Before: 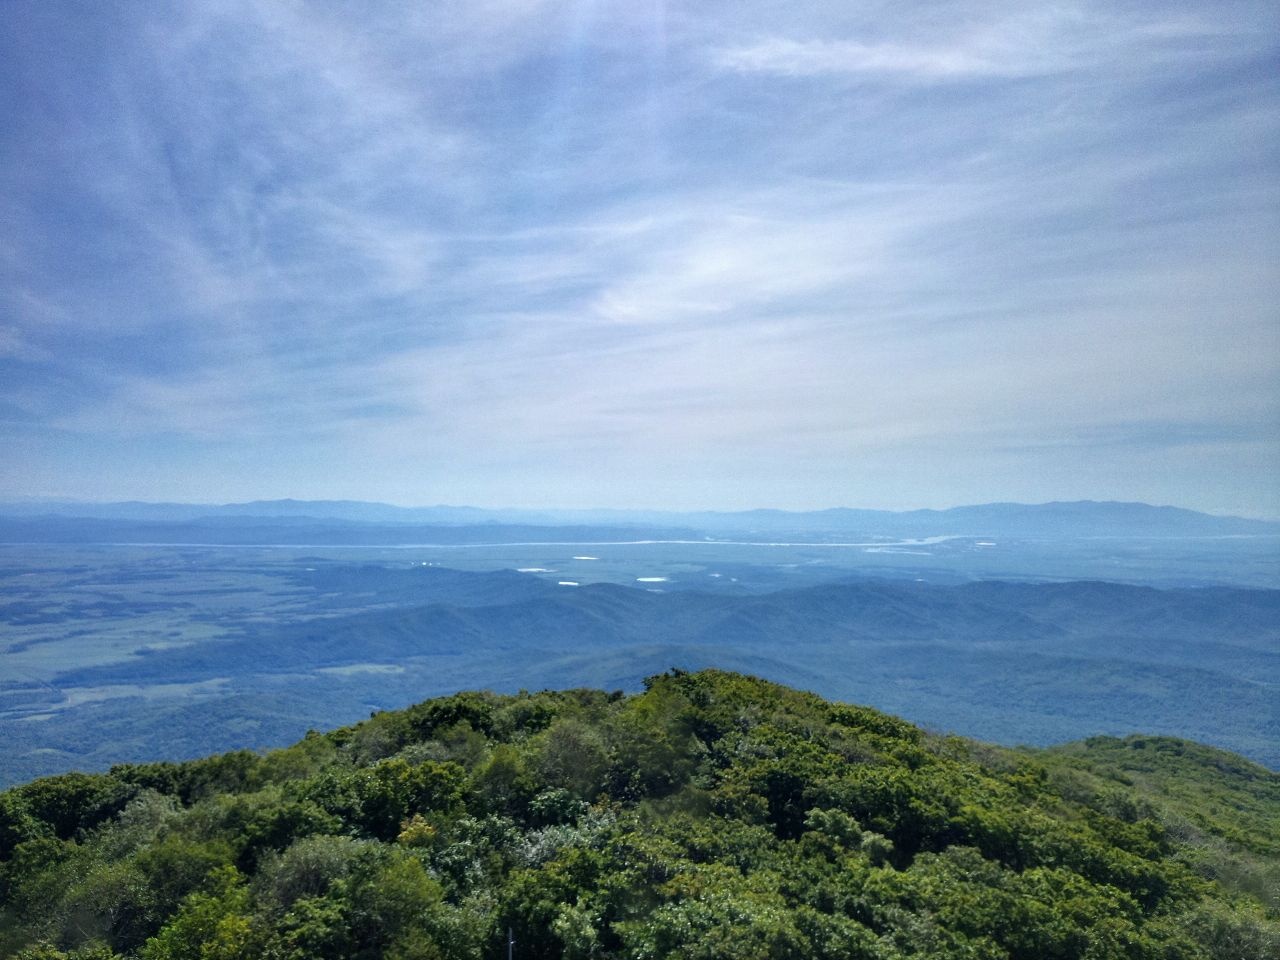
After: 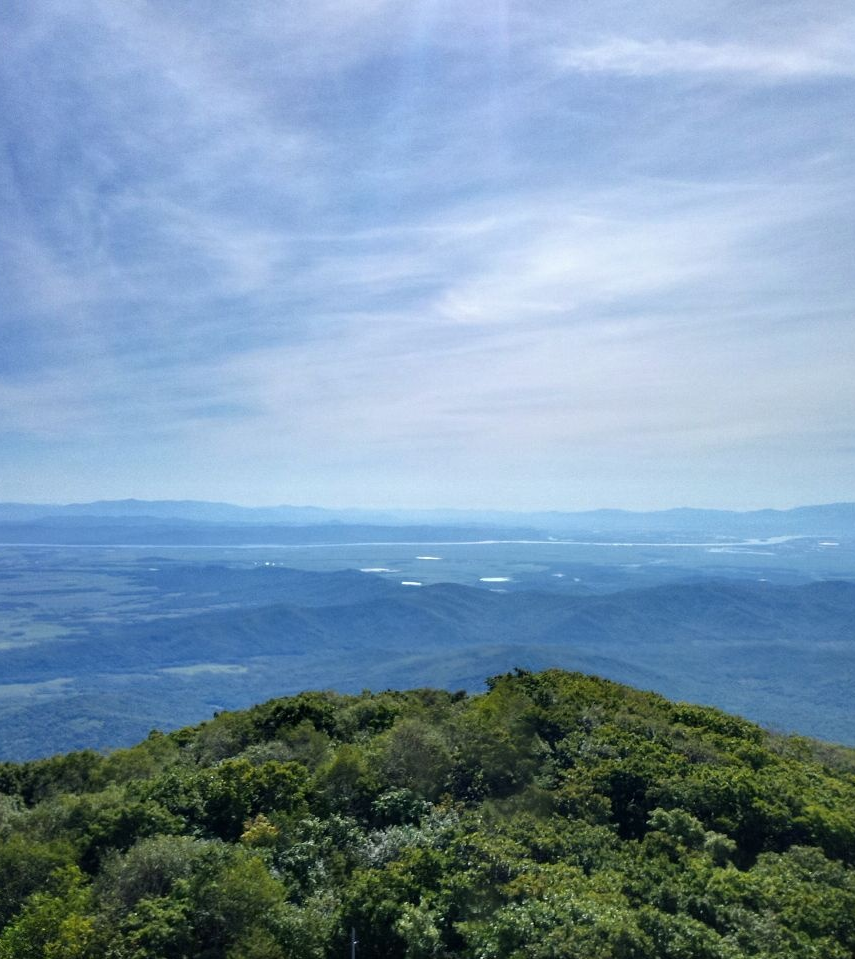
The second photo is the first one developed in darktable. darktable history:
exposure: compensate highlight preservation false
crop and rotate: left 12.291%, right 20.889%
